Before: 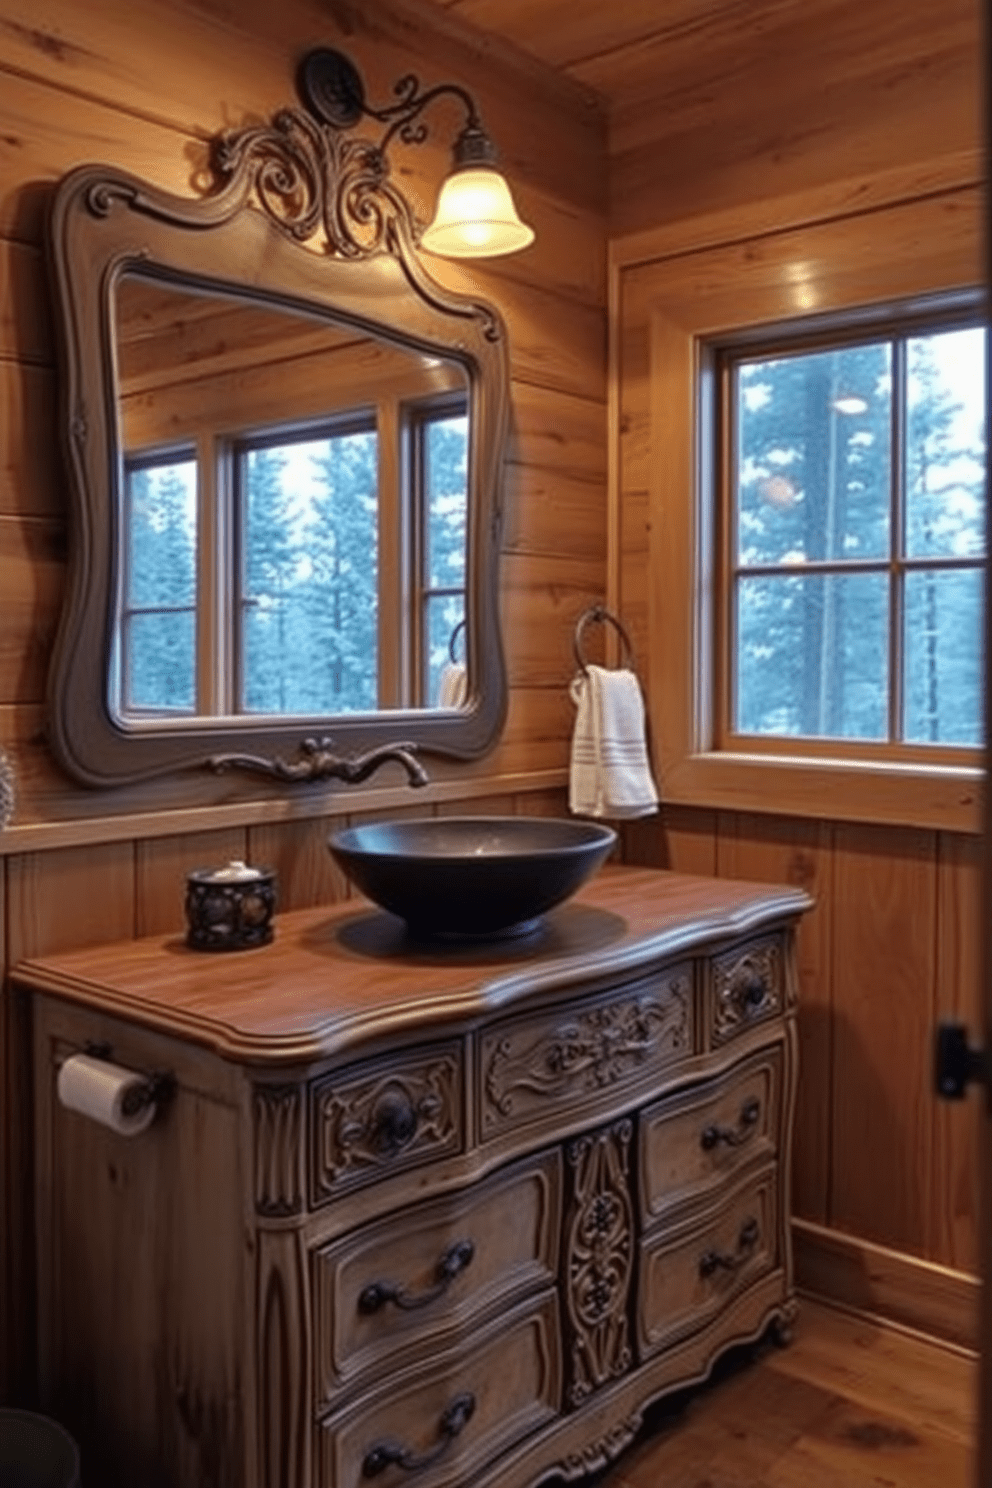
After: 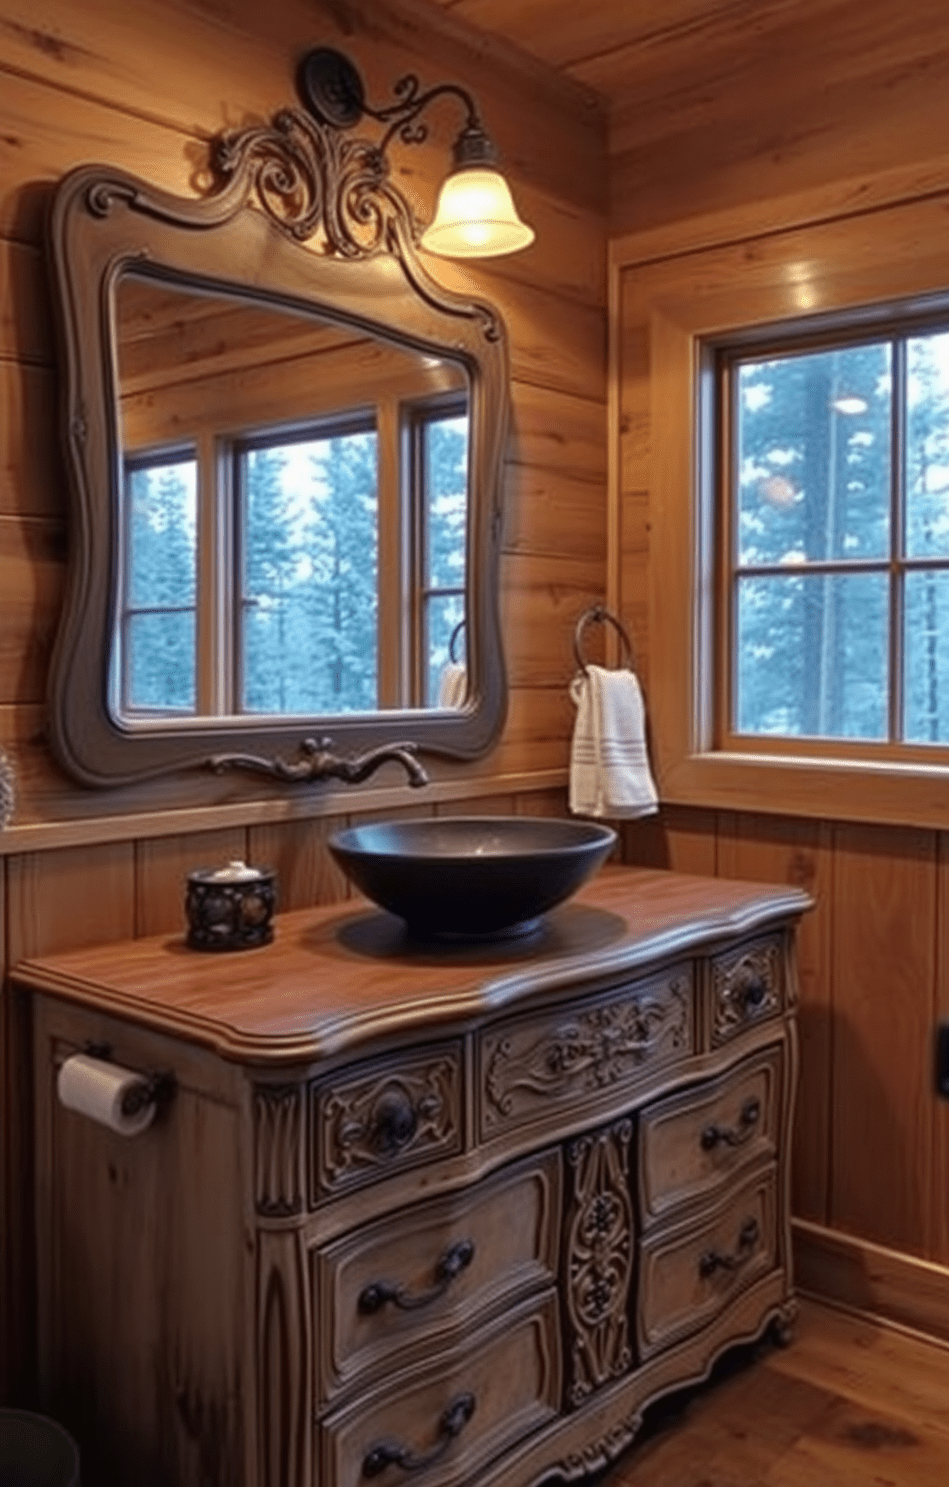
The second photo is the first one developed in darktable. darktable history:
crop: right 4.327%, bottom 0.046%
